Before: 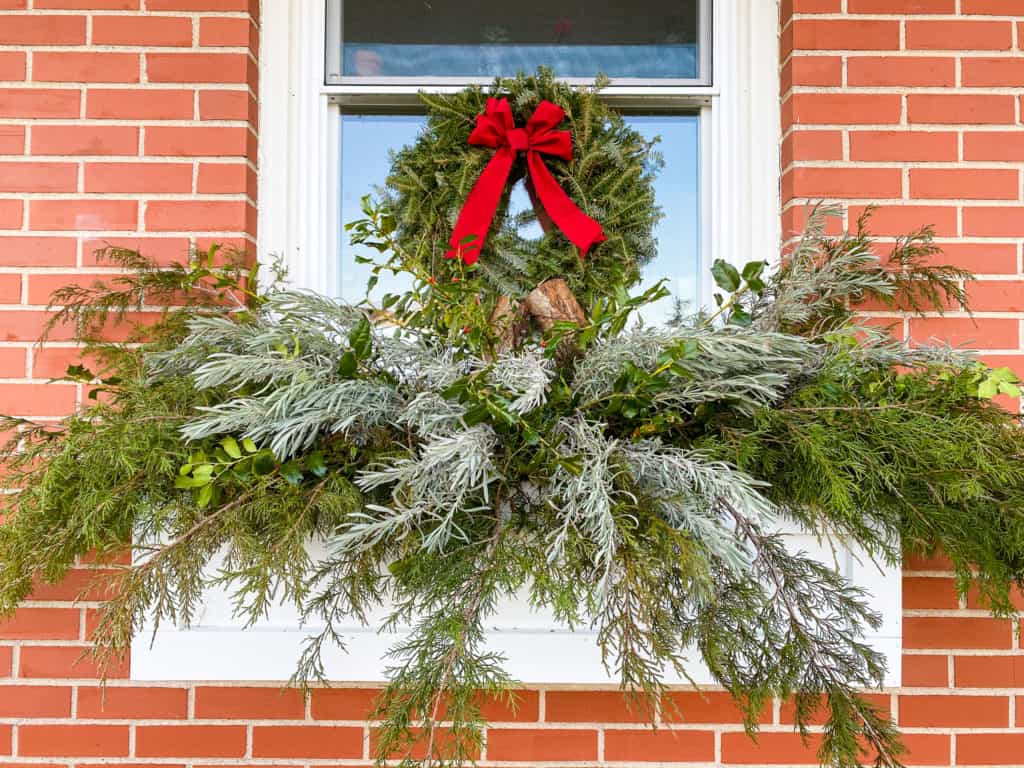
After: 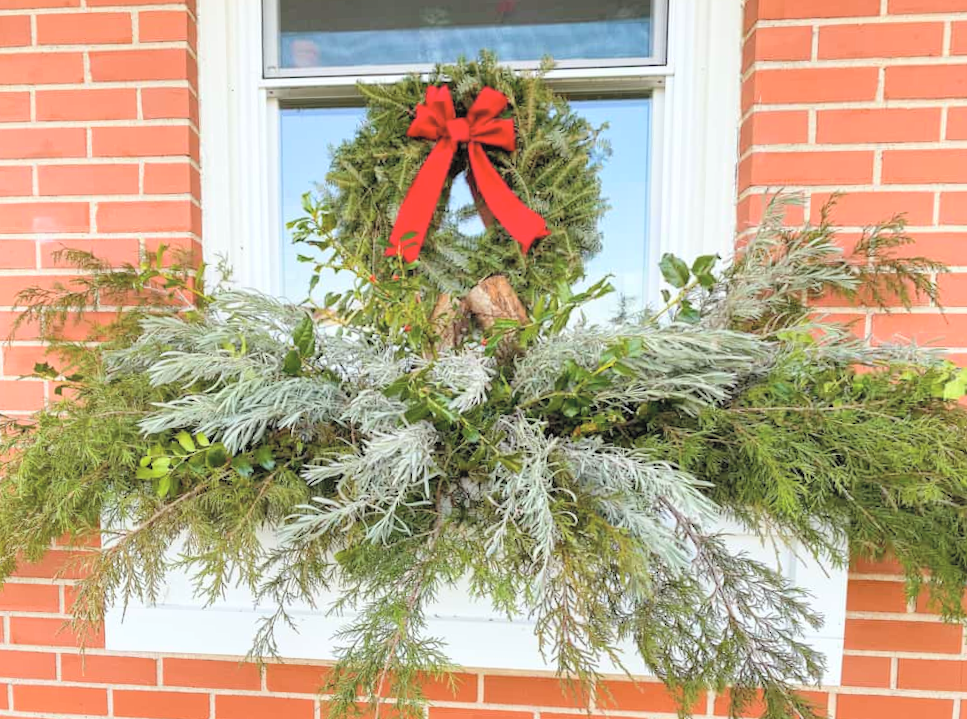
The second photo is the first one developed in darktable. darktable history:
contrast brightness saturation: brightness 0.28
white balance: red 0.978, blue 0.999
rotate and perspective: rotation 0.062°, lens shift (vertical) 0.115, lens shift (horizontal) -0.133, crop left 0.047, crop right 0.94, crop top 0.061, crop bottom 0.94
